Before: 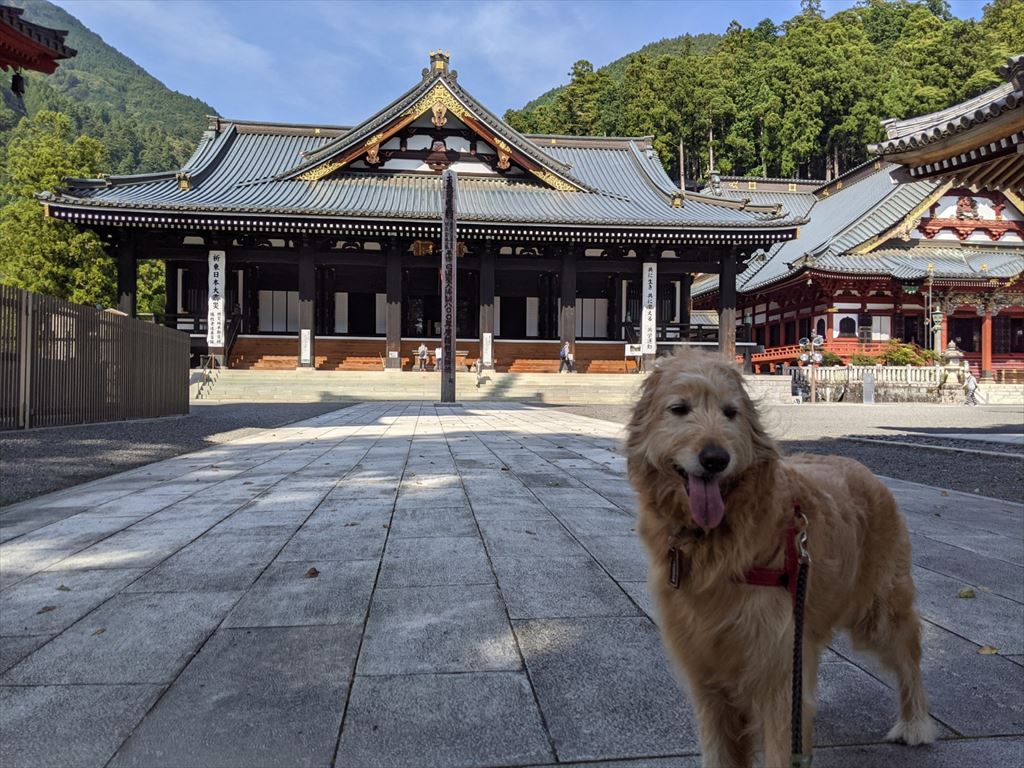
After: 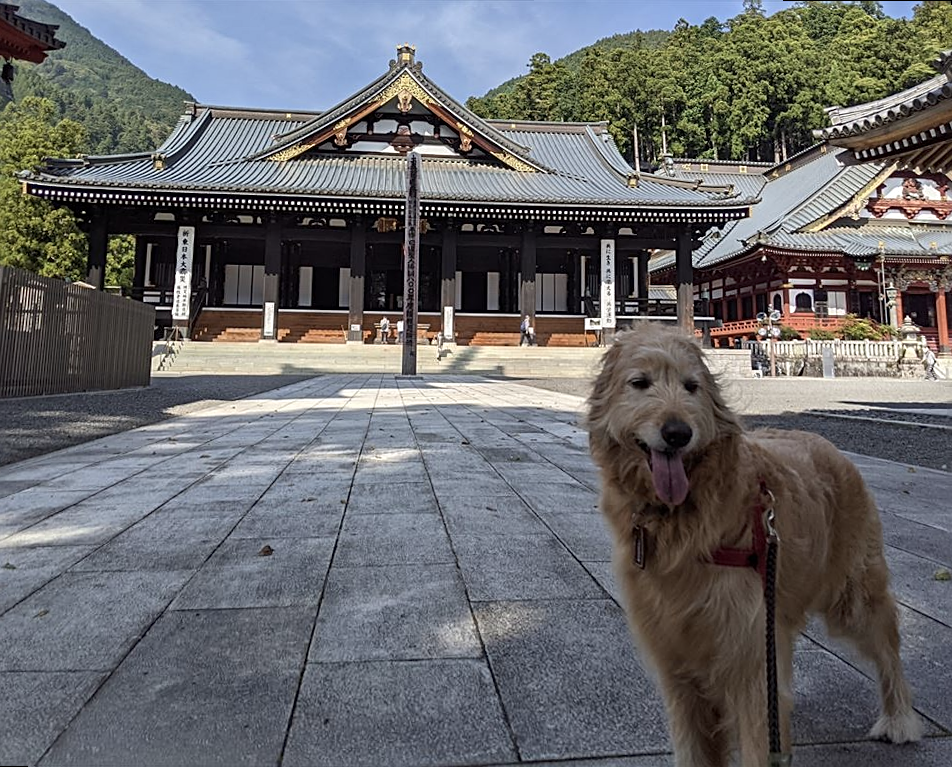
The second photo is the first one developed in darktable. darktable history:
rotate and perspective: rotation 0.215°, lens shift (vertical) -0.139, crop left 0.069, crop right 0.939, crop top 0.002, crop bottom 0.996
contrast brightness saturation: saturation -0.17
sharpen: on, module defaults
